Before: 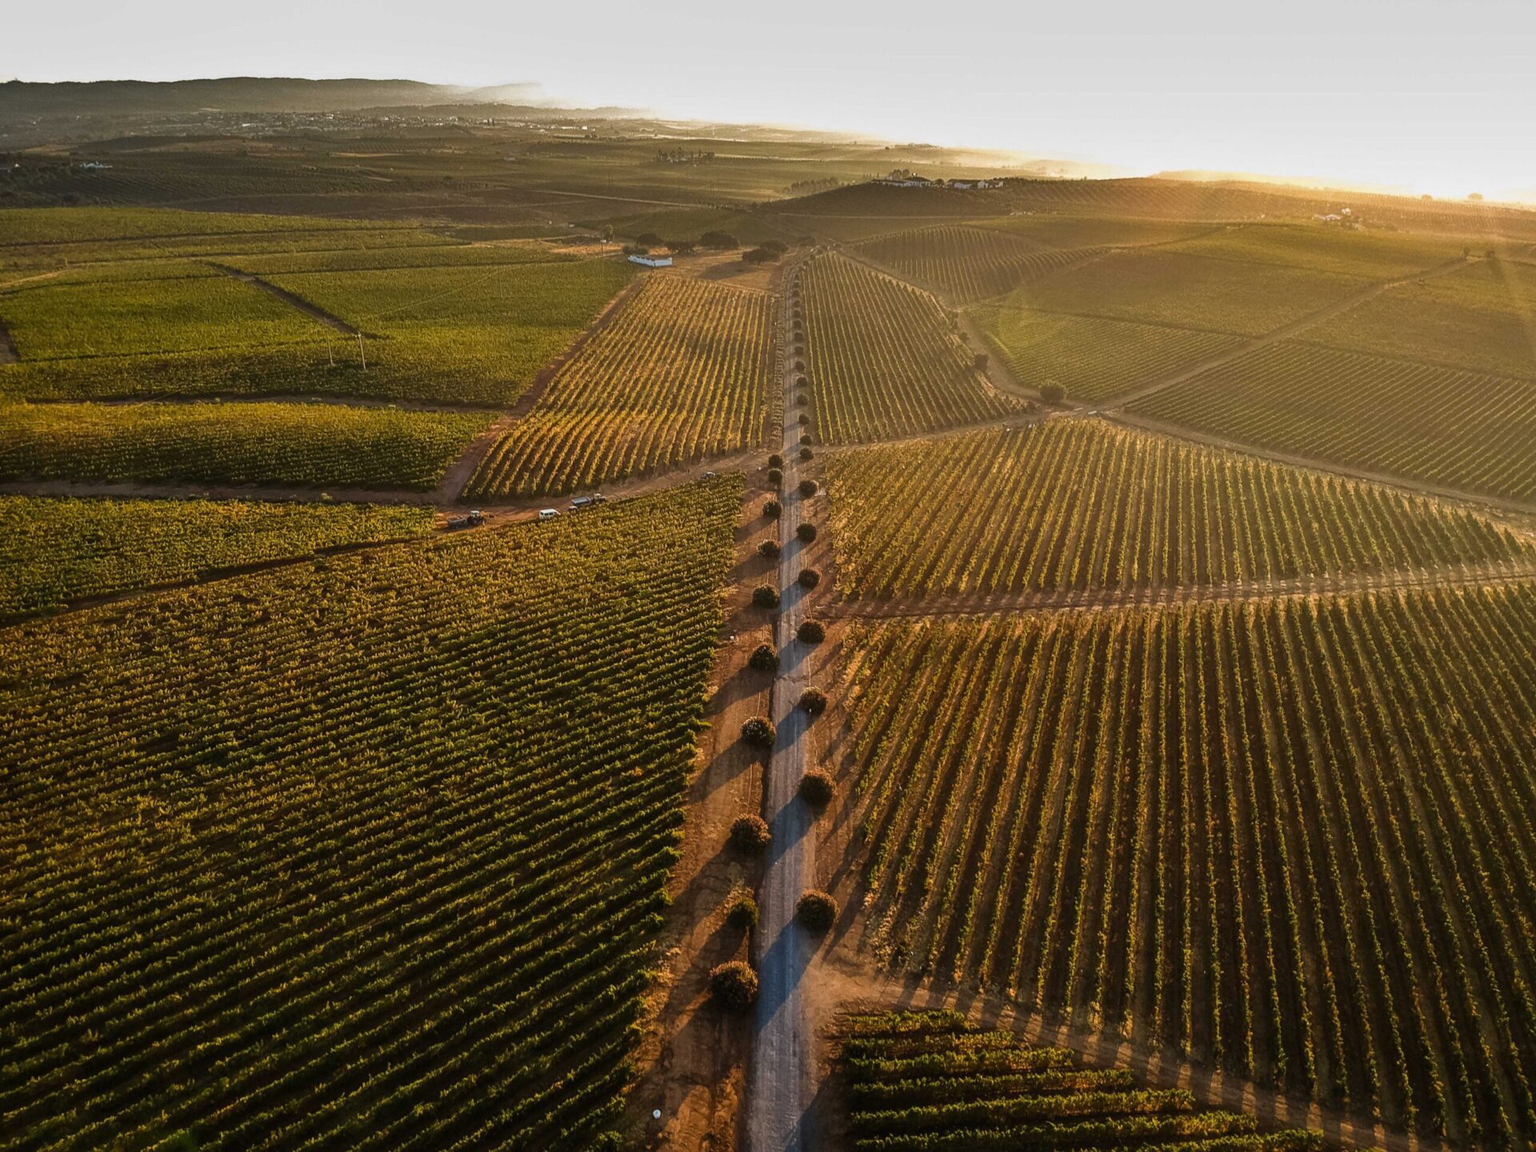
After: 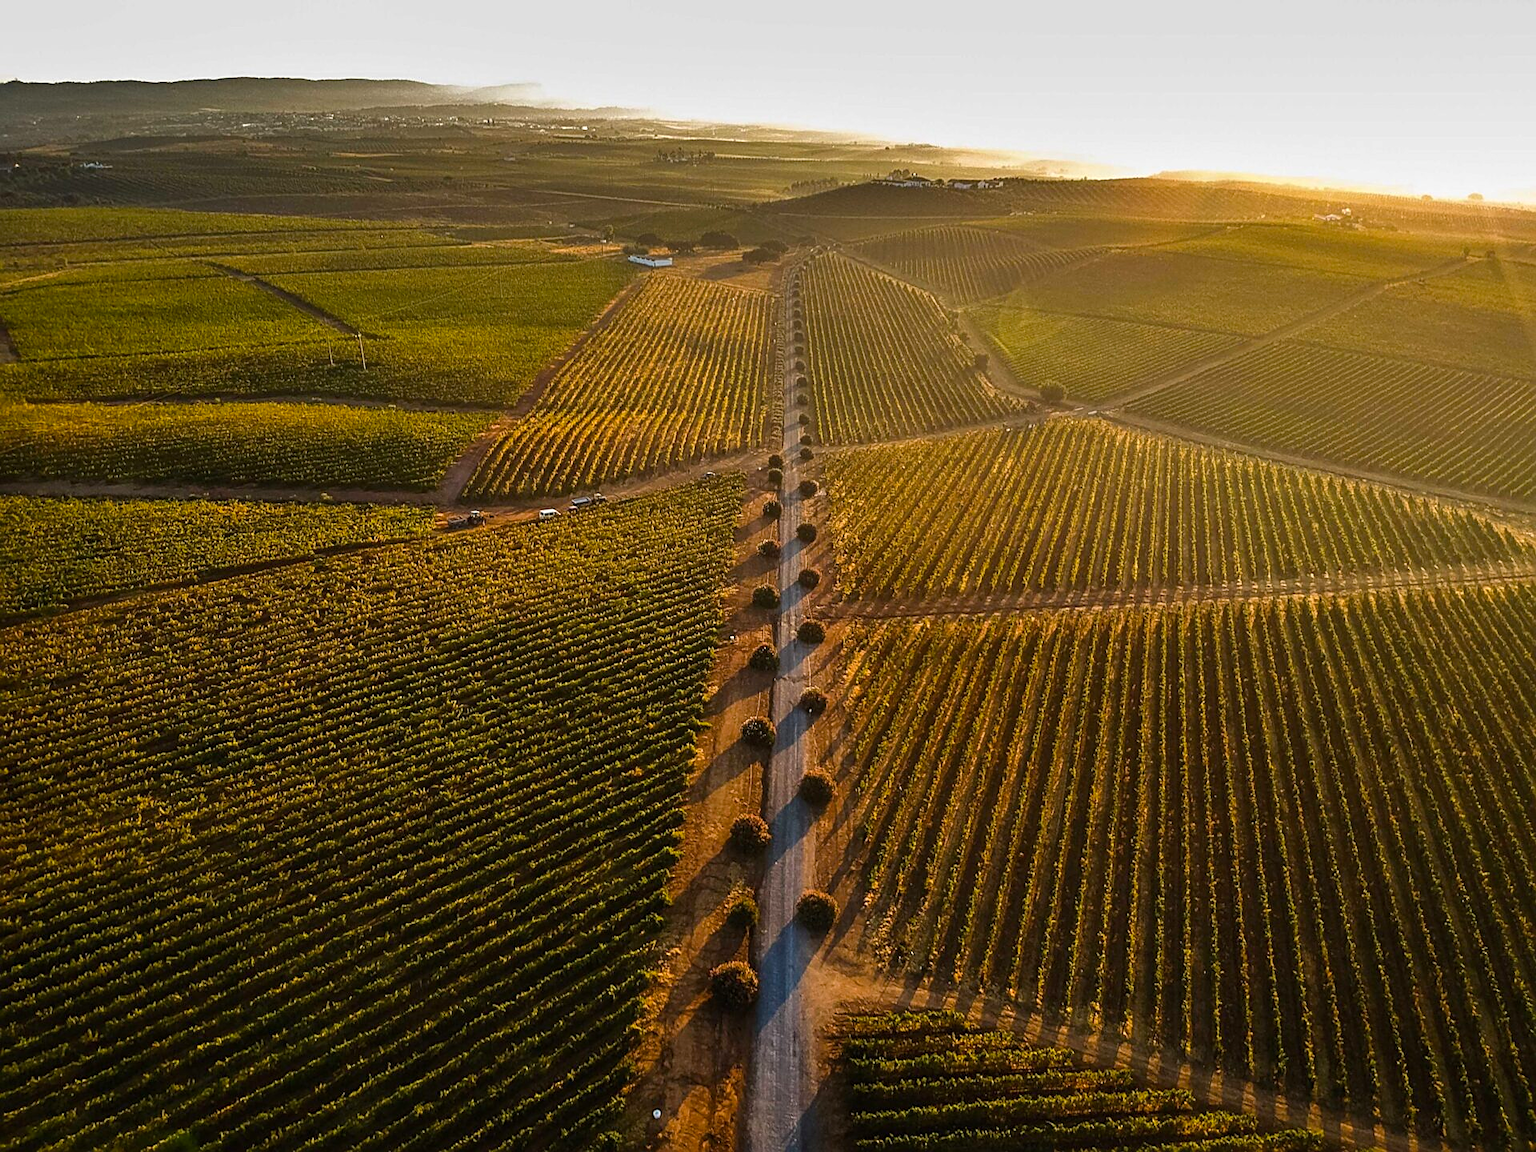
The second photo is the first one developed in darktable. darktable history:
color balance rgb: perceptual saturation grading › global saturation 19.955%, perceptual brilliance grading › global brilliance 2.629%
sharpen: on, module defaults
